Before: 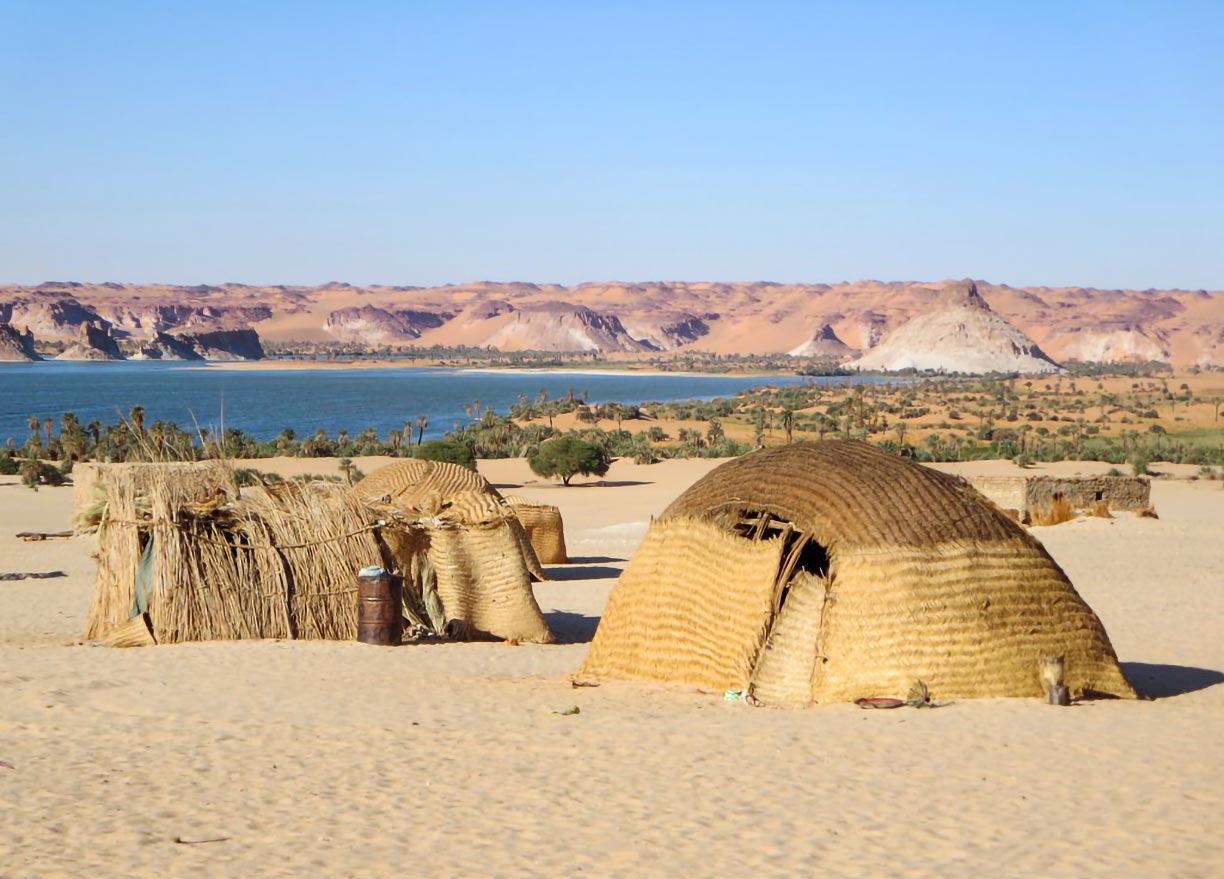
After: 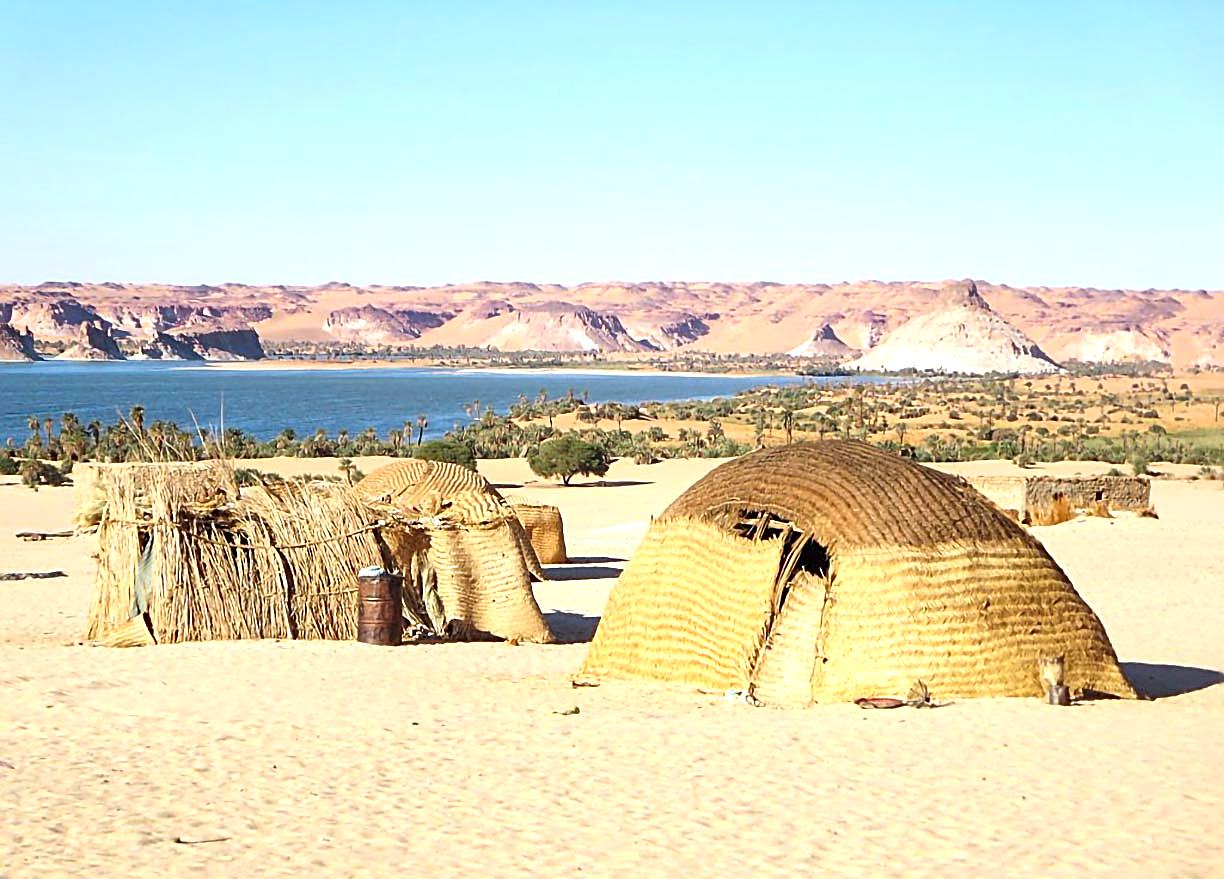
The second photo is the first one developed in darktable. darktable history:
white balance: emerald 1
exposure: black level correction 0, exposure 0.7 EV, compensate exposure bias true, compensate highlight preservation false
sharpen: amount 0.901
